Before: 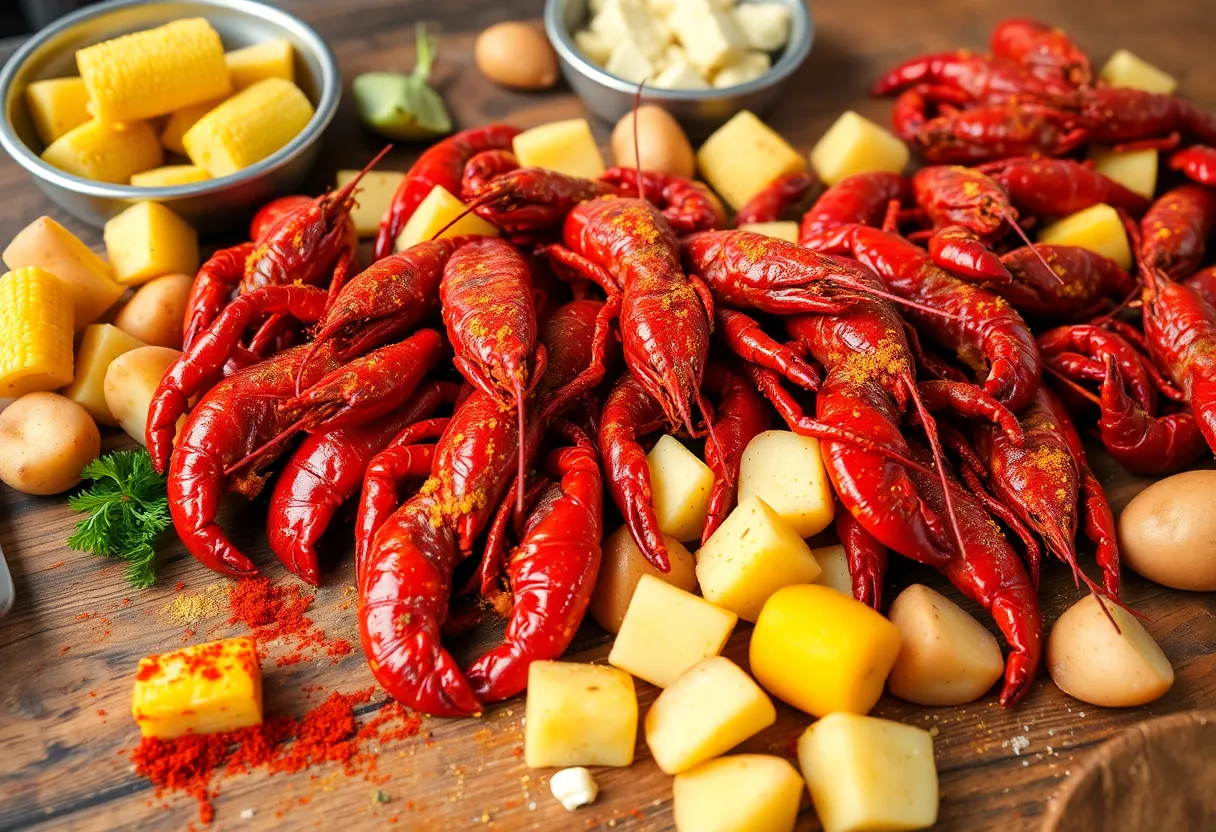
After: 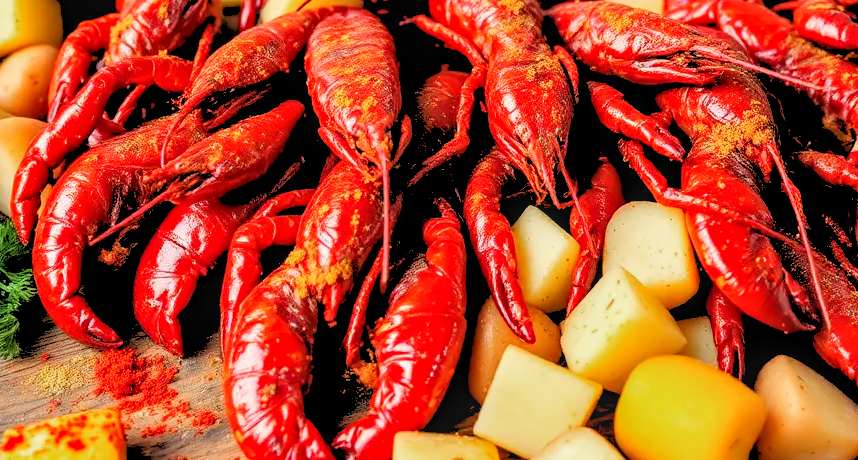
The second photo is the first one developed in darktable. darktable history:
crop: left 11.123%, top 27.61%, right 18.3%, bottom 17.034%
color zones: curves: ch0 [(0, 0.5) (0.143, 0.5) (0.286, 0.456) (0.429, 0.5) (0.571, 0.5) (0.714, 0.5) (0.857, 0.5) (1, 0.5)]; ch1 [(0, 0.5) (0.143, 0.5) (0.286, 0.422) (0.429, 0.5) (0.571, 0.5) (0.714, 0.5) (0.857, 0.5) (1, 0.5)]
rgb levels: levels [[0.027, 0.429, 0.996], [0, 0.5, 1], [0, 0.5, 1]]
tone equalizer: on, module defaults
local contrast: on, module defaults
shadows and highlights: soften with gaussian
